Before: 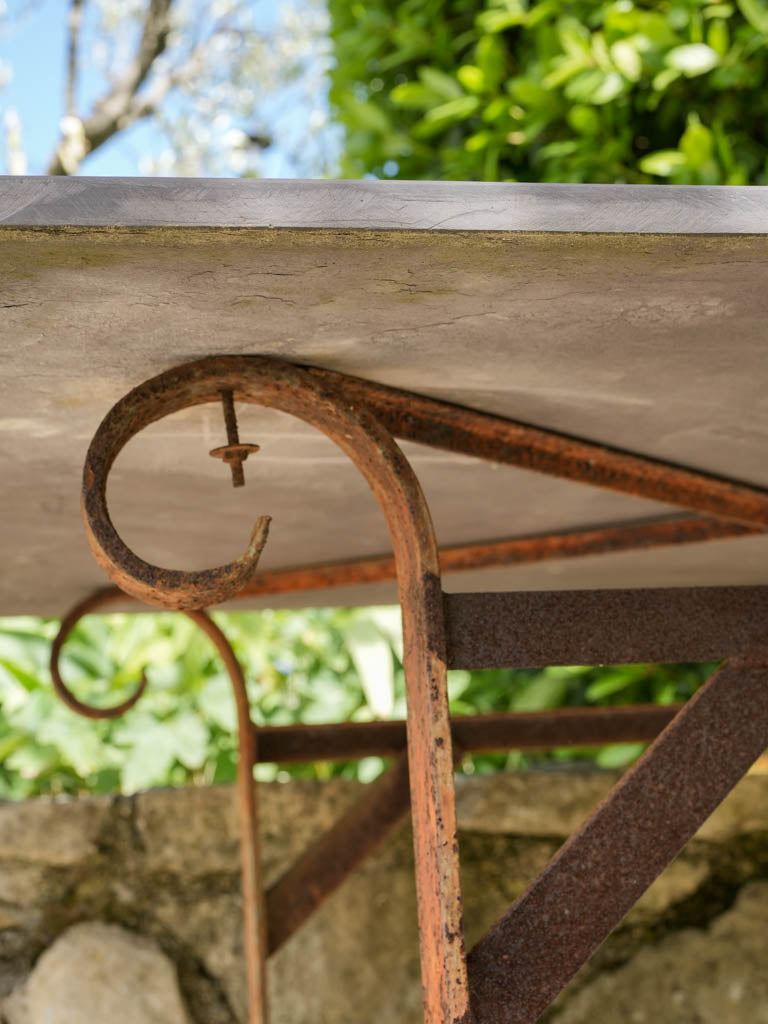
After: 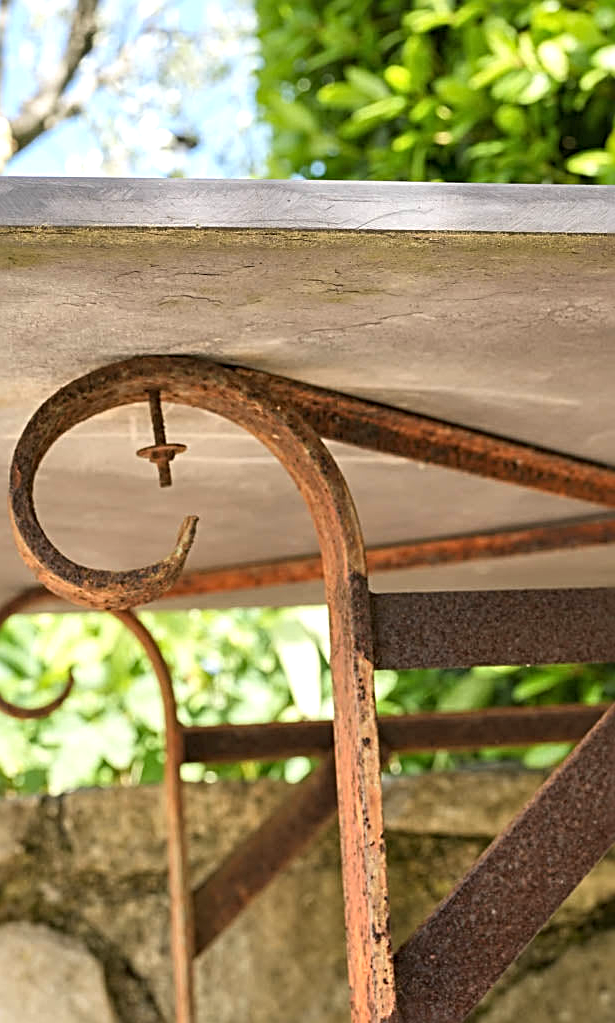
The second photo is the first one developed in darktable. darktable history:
exposure: black level correction 0, exposure 0.499 EV, compensate highlight preservation false
crop and rotate: left 9.511%, right 10.295%
sharpen: radius 2.978, amount 0.767
